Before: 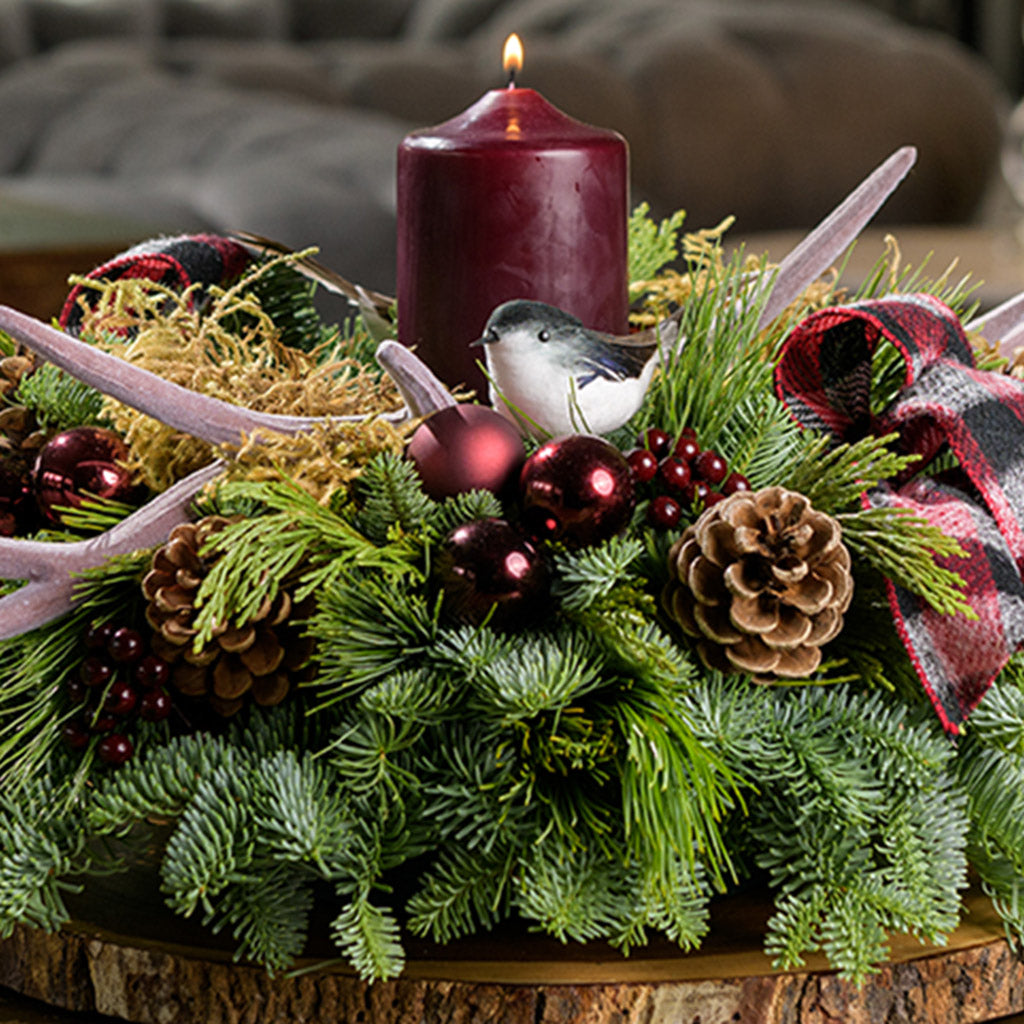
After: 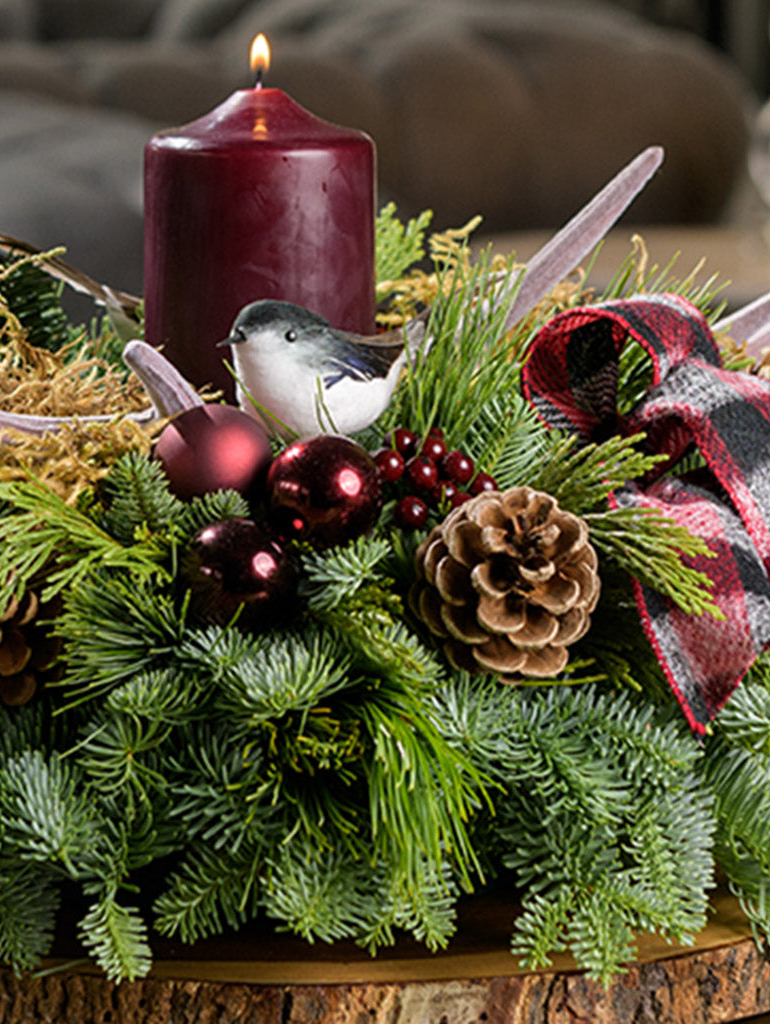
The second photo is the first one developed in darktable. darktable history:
crop and rotate: left 24.78%
